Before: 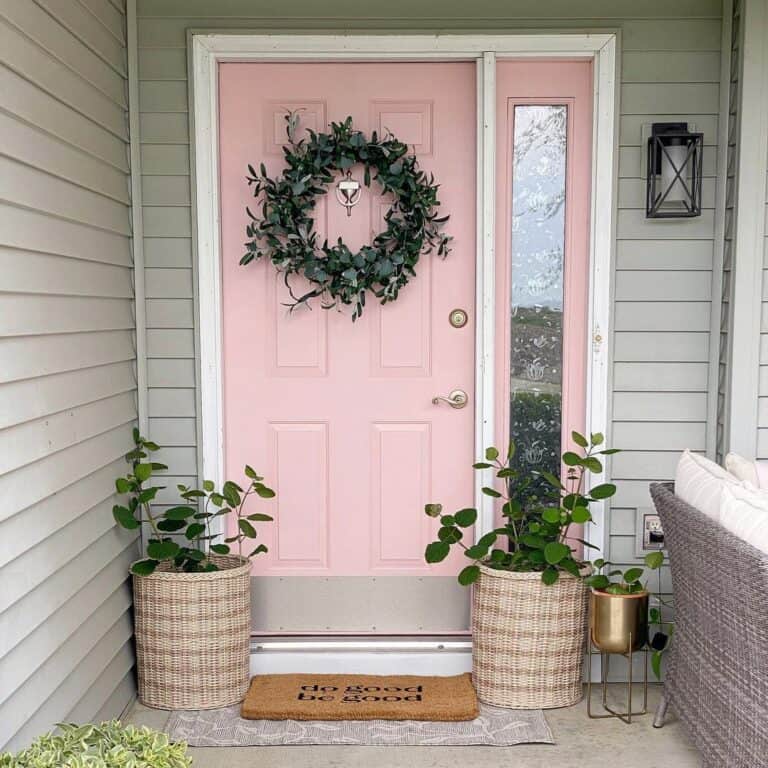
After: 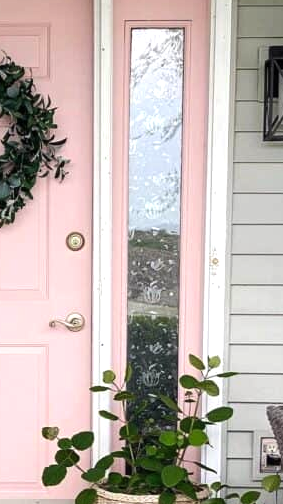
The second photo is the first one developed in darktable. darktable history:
tone equalizer: -8 EV -0.417 EV, -7 EV -0.389 EV, -6 EV -0.333 EV, -5 EV -0.222 EV, -3 EV 0.222 EV, -2 EV 0.333 EV, -1 EV 0.389 EV, +0 EV 0.417 EV, edges refinement/feathering 500, mask exposure compensation -1.57 EV, preserve details no
crop and rotate: left 49.936%, top 10.094%, right 13.136%, bottom 24.256%
